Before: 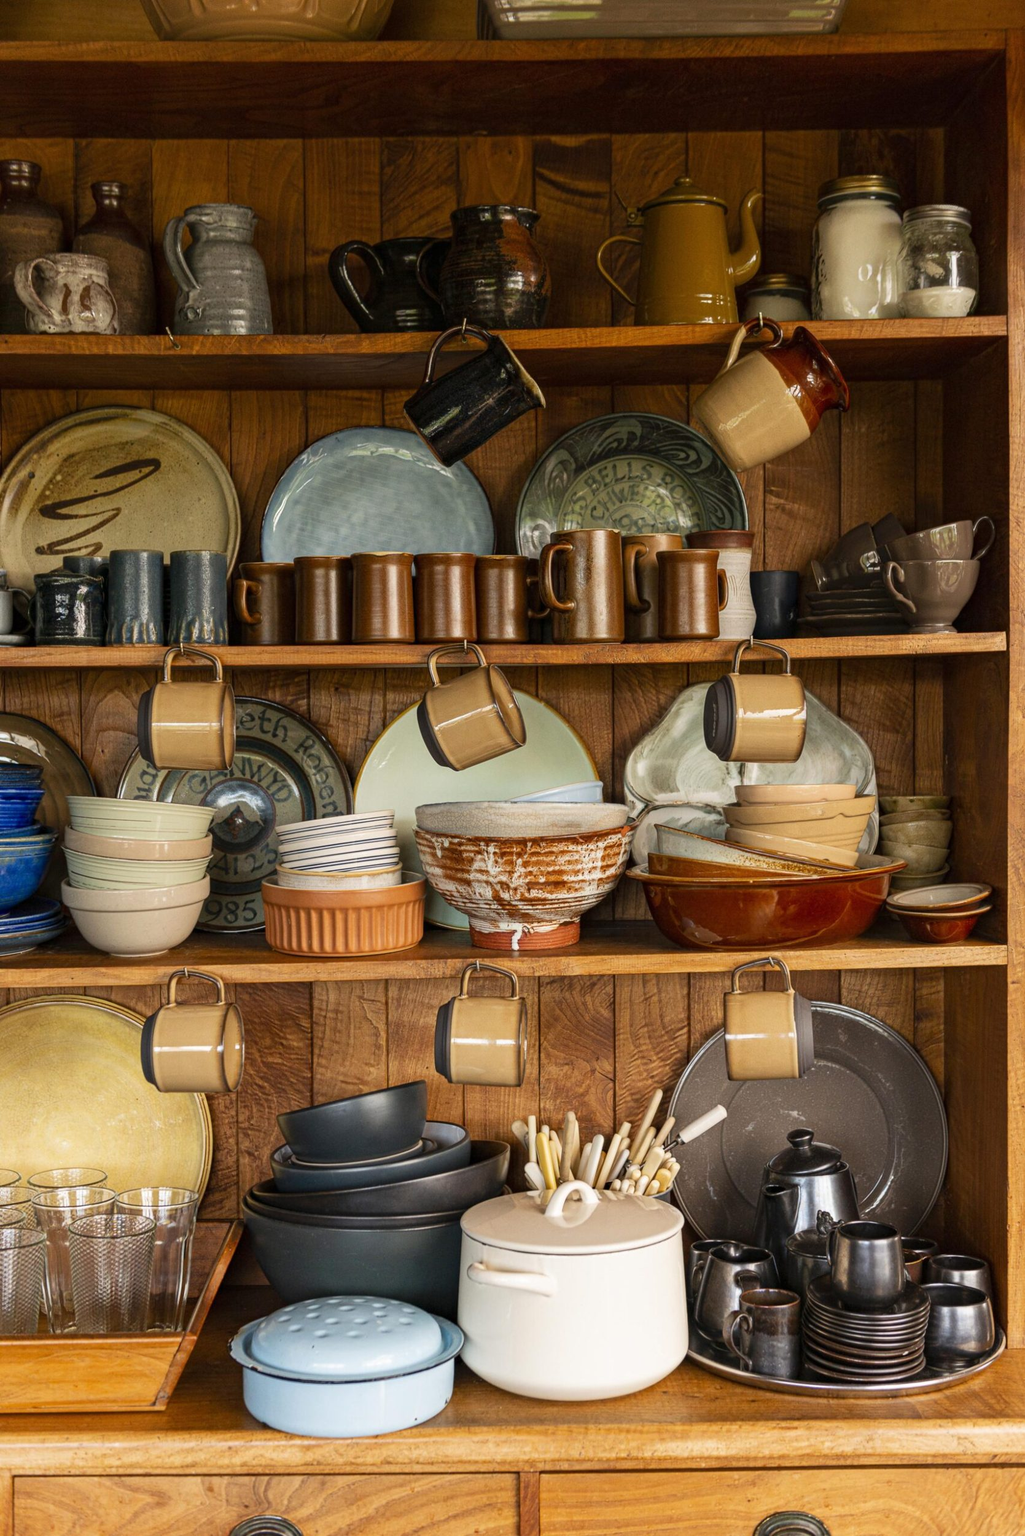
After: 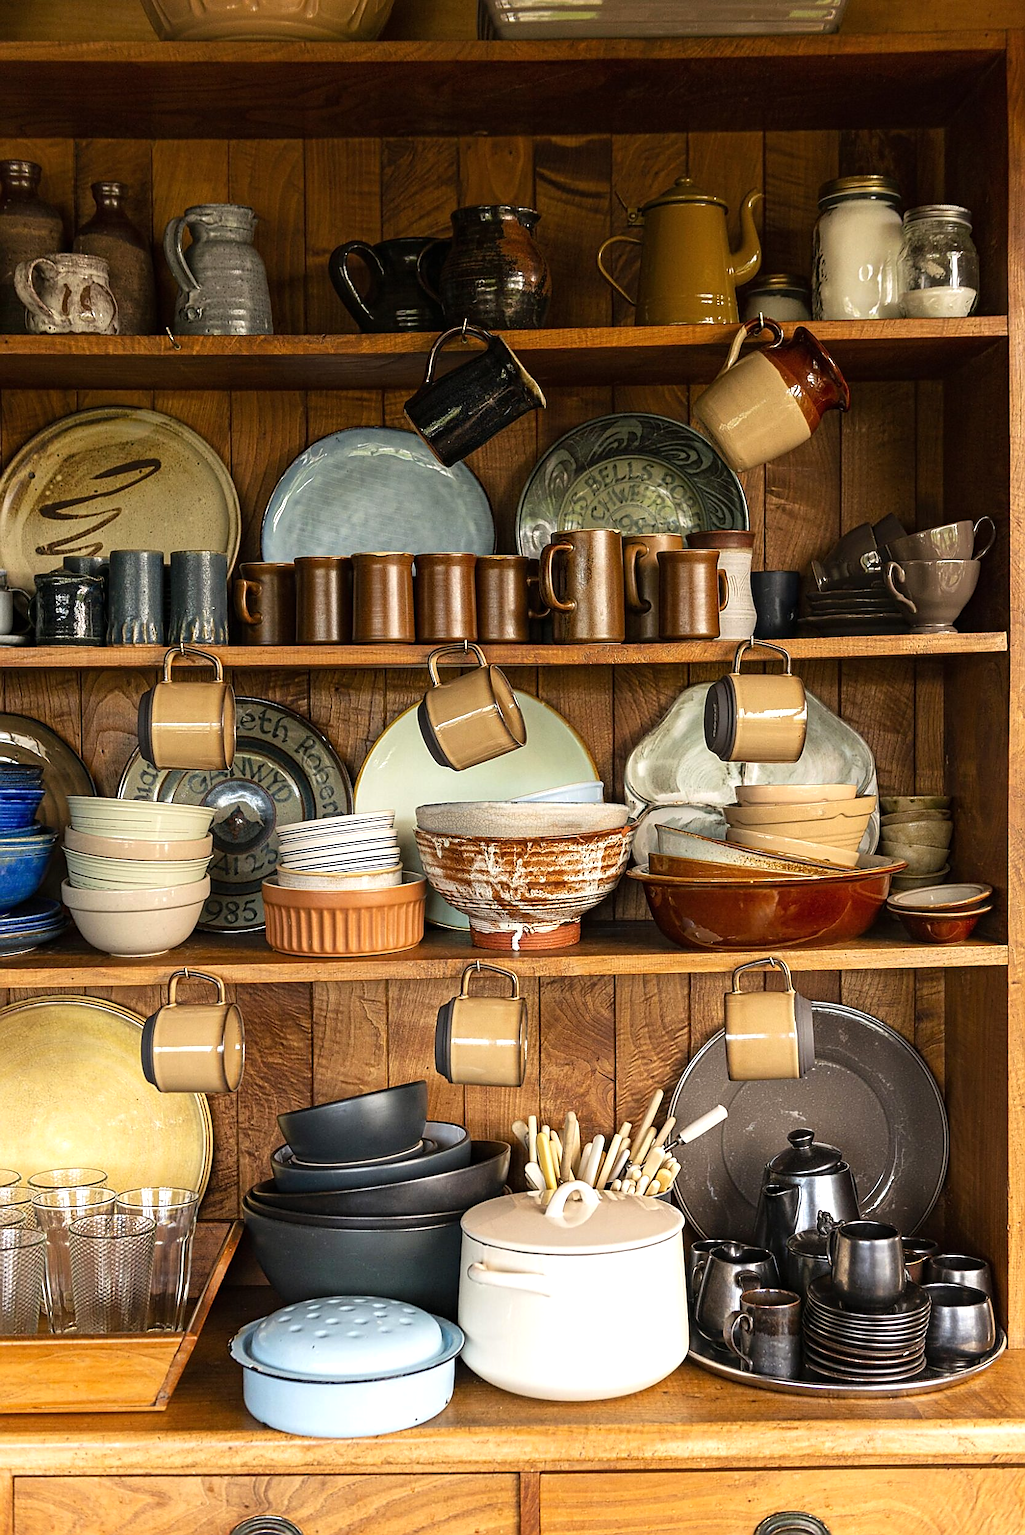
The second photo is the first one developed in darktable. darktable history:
sharpen: radius 1.389, amount 1.24, threshold 0.824
tone equalizer: -8 EV -0.448 EV, -7 EV -0.372 EV, -6 EV -0.312 EV, -5 EV -0.188 EV, -3 EV 0.197 EV, -2 EV 0.349 EV, -1 EV 0.384 EV, +0 EV 0.409 EV, smoothing 1
